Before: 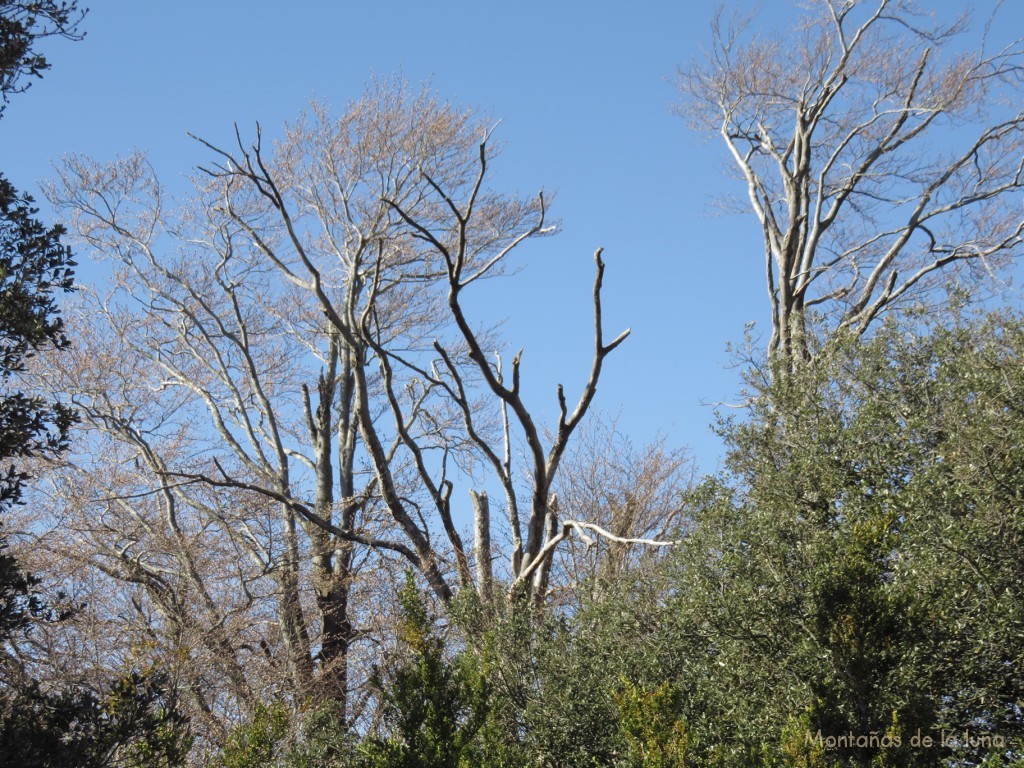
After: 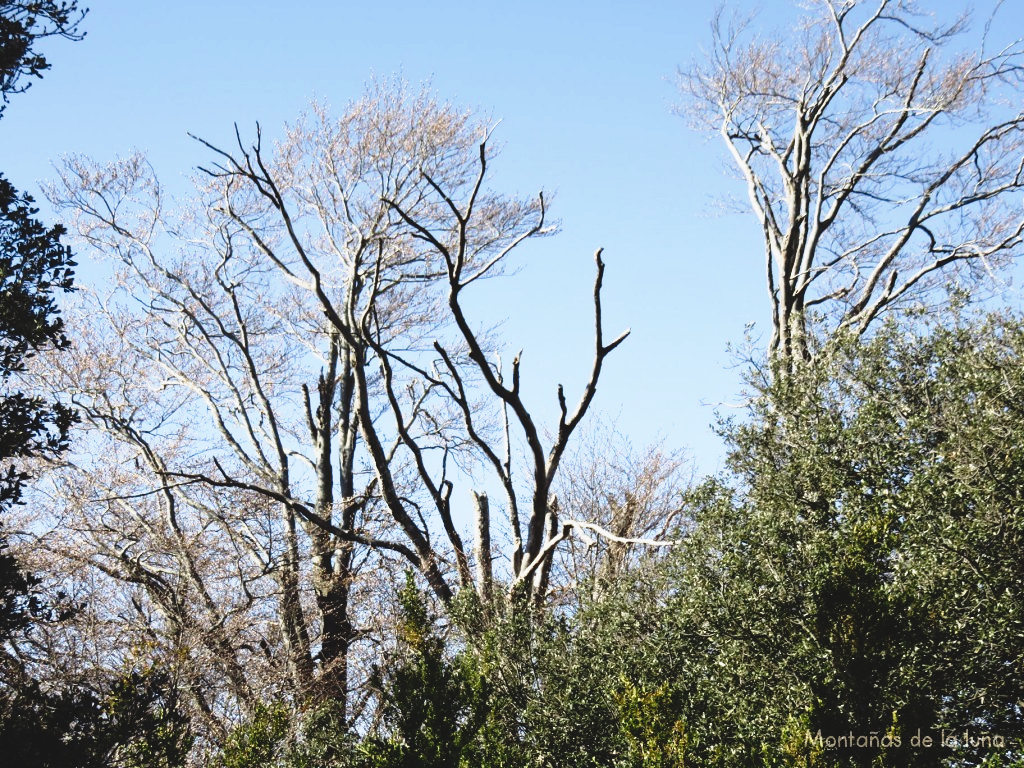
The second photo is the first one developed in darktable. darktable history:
contrast brightness saturation: contrast 0.293
tone curve: curves: ch0 [(0, 0.074) (0.129, 0.136) (0.285, 0.301) (0.689, 0.764) (0.854, 0.926) (0.987, 0.977)]; ch1 [(0, 0) (0.337, 0.249) (0.434, 0.437) (0.485, 0.491) (0.515, 0.495) (0.566, 0.57) (0.625, 0.625) (0.764, 0.806) (1, 1)]; ch2 [(0, 0) (0.314, 0.301) (0.401, 0.411) (0.505, 0.499) (0.54, 0.54) (0.608, 0.613) (0.706, 0.735) (1, 1)], preserve colors none
tone equalizer: on, module defaults
